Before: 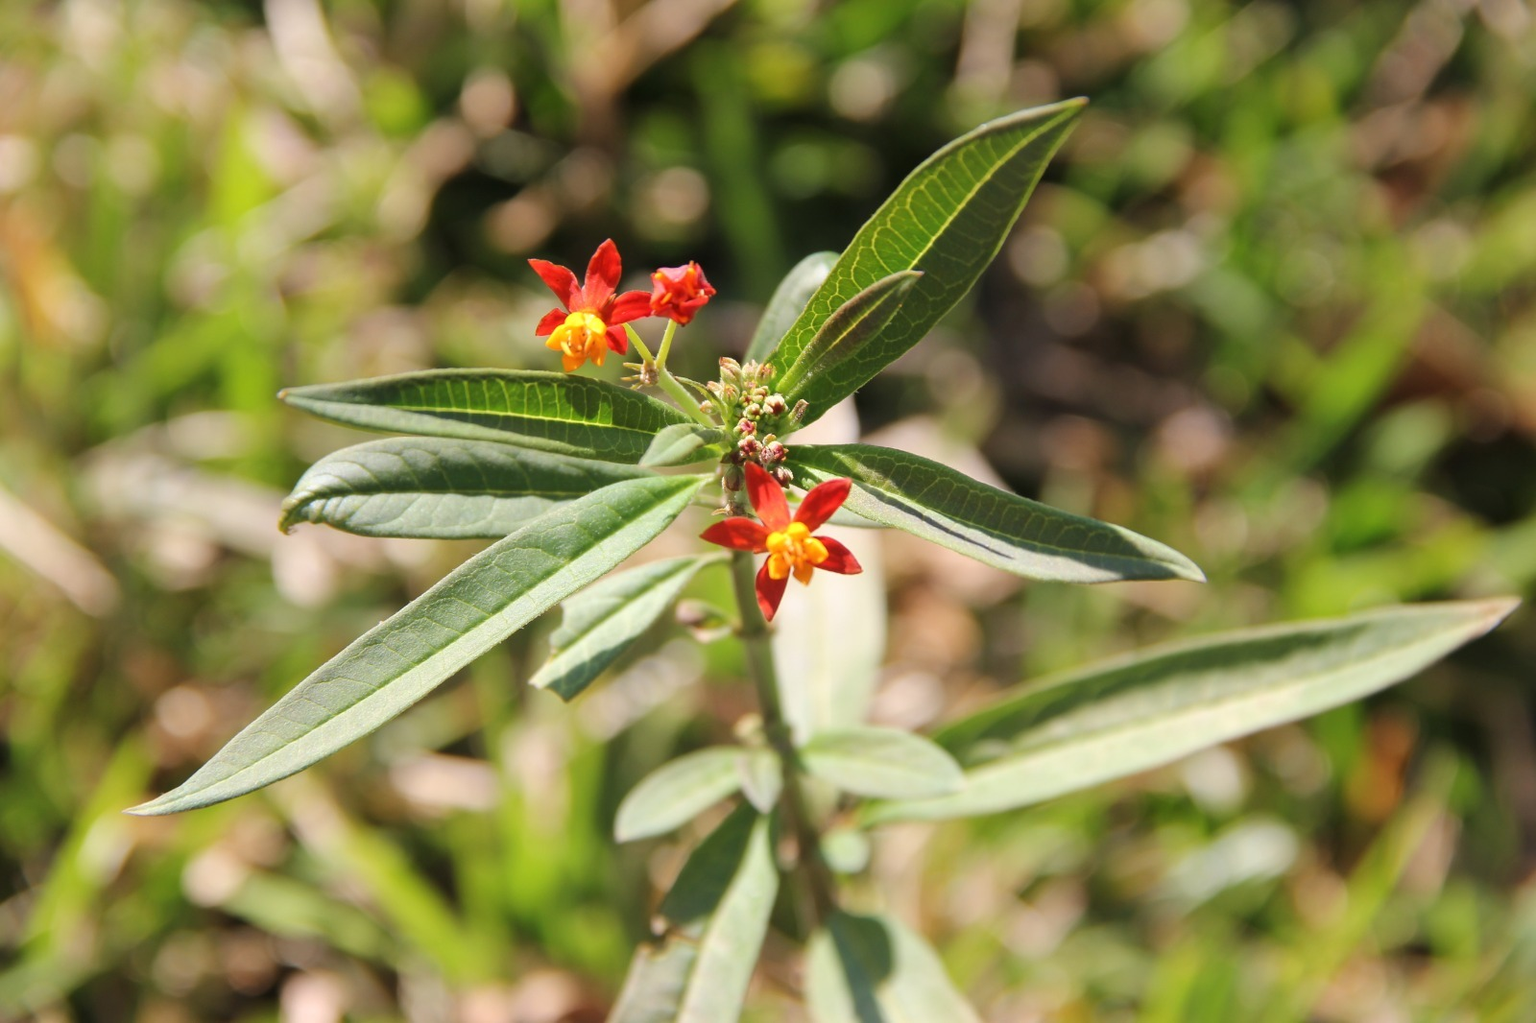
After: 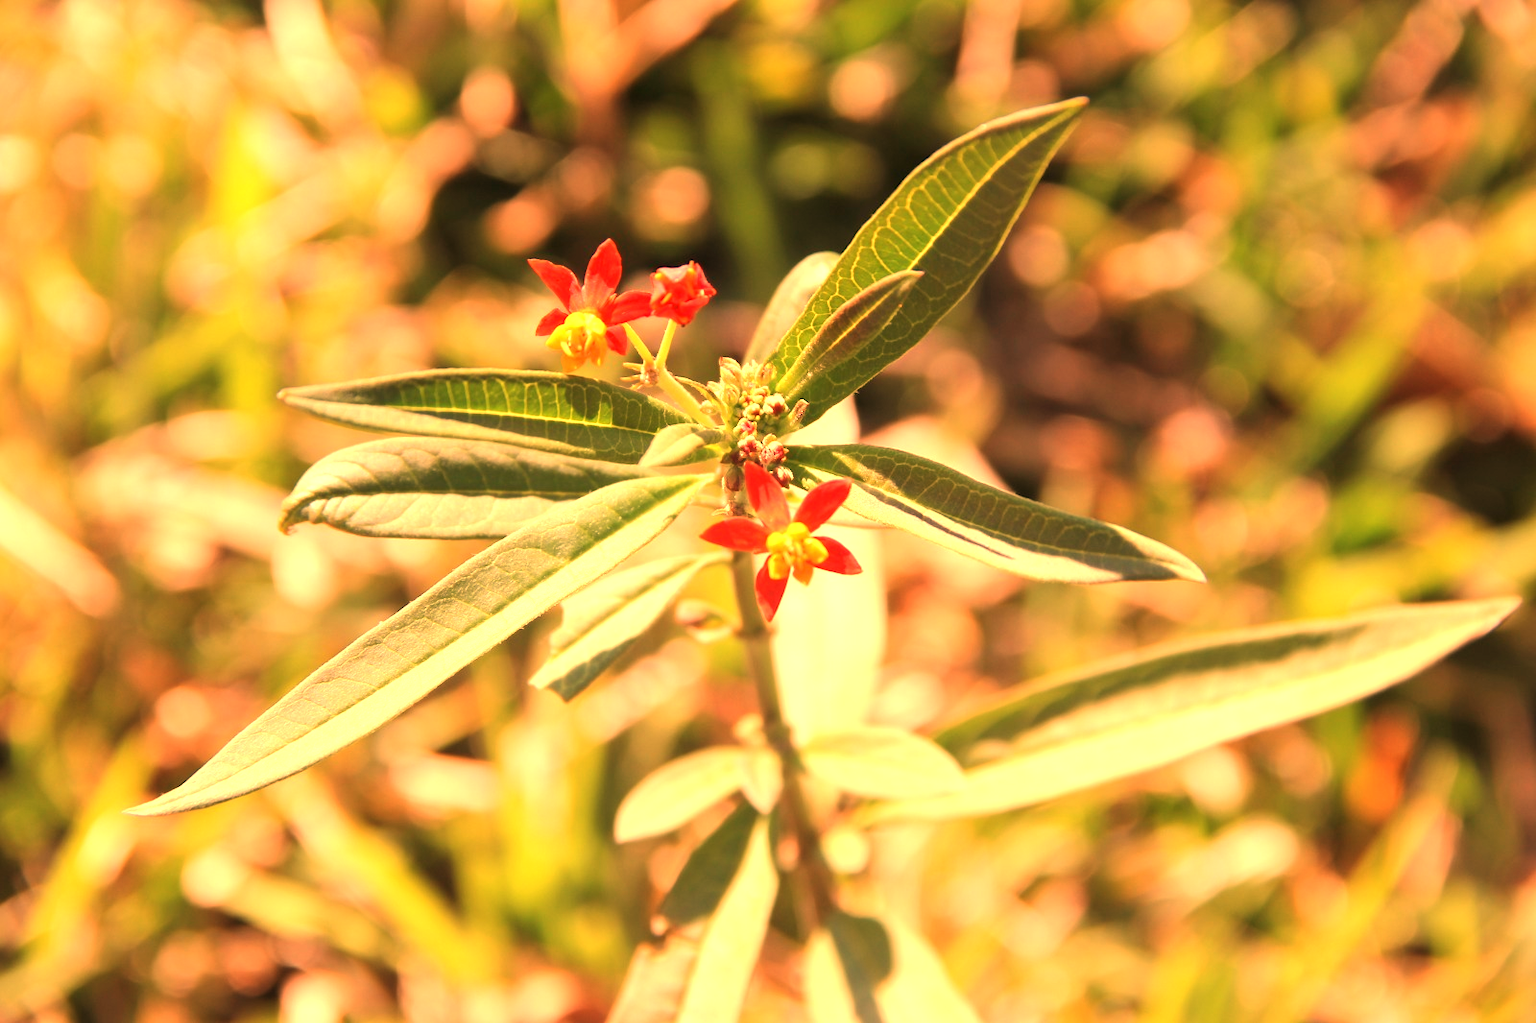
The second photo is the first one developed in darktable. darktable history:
exposure: exposure 0.6 EV, compensate highlight preservation false
white balance: red 1.467, blue 0.684
